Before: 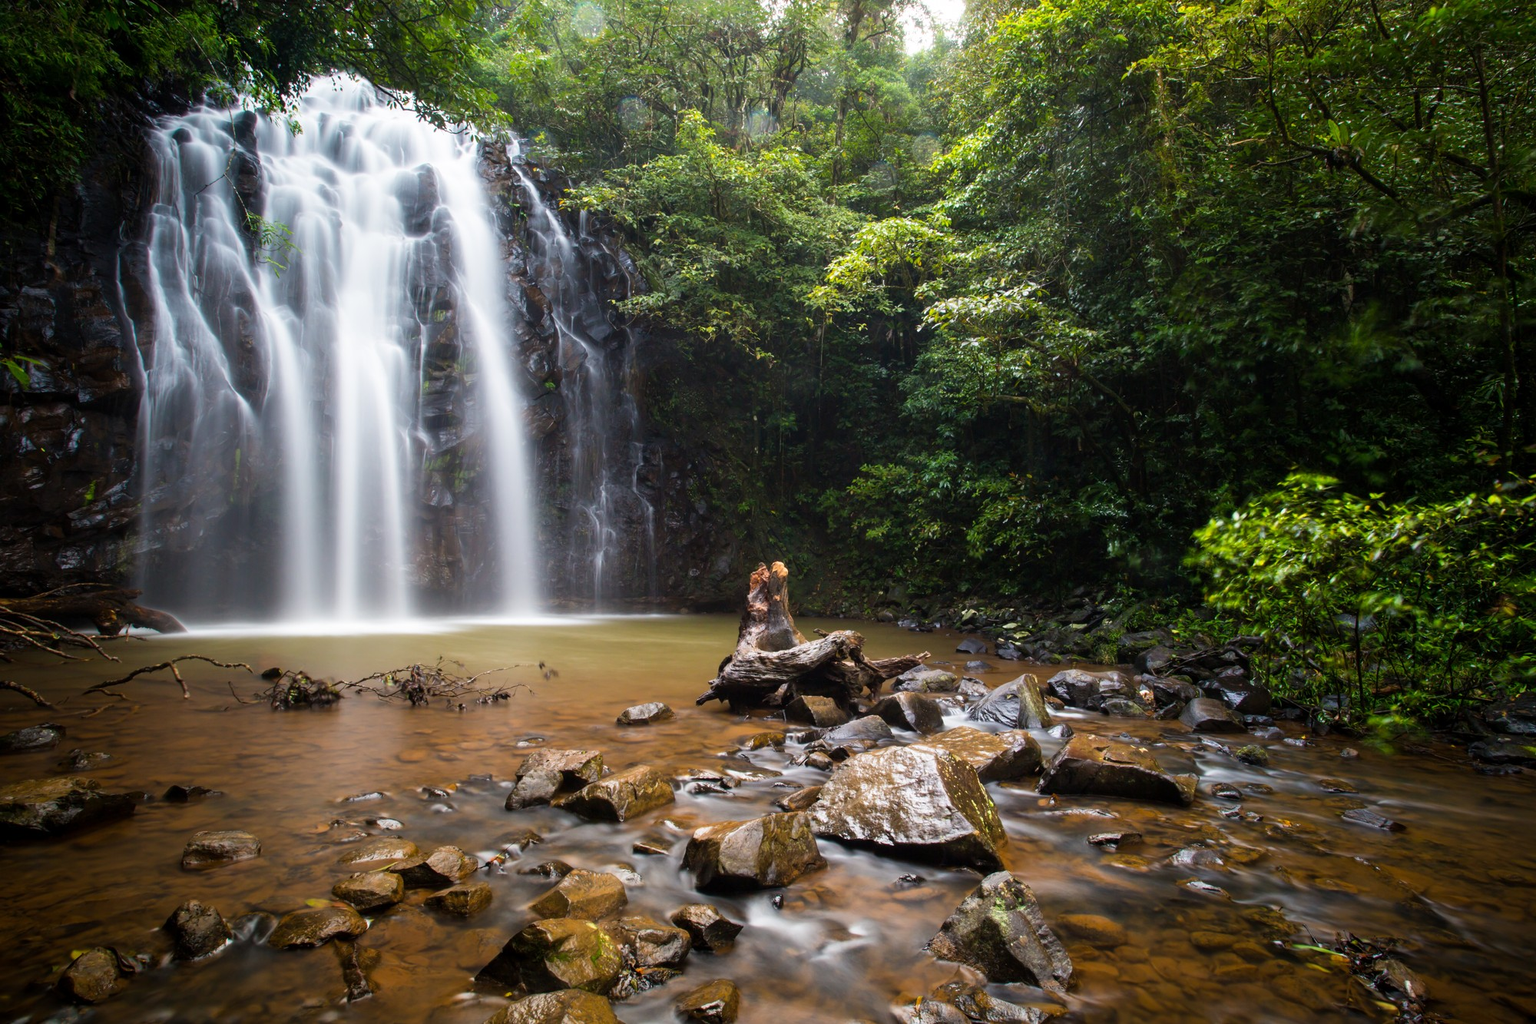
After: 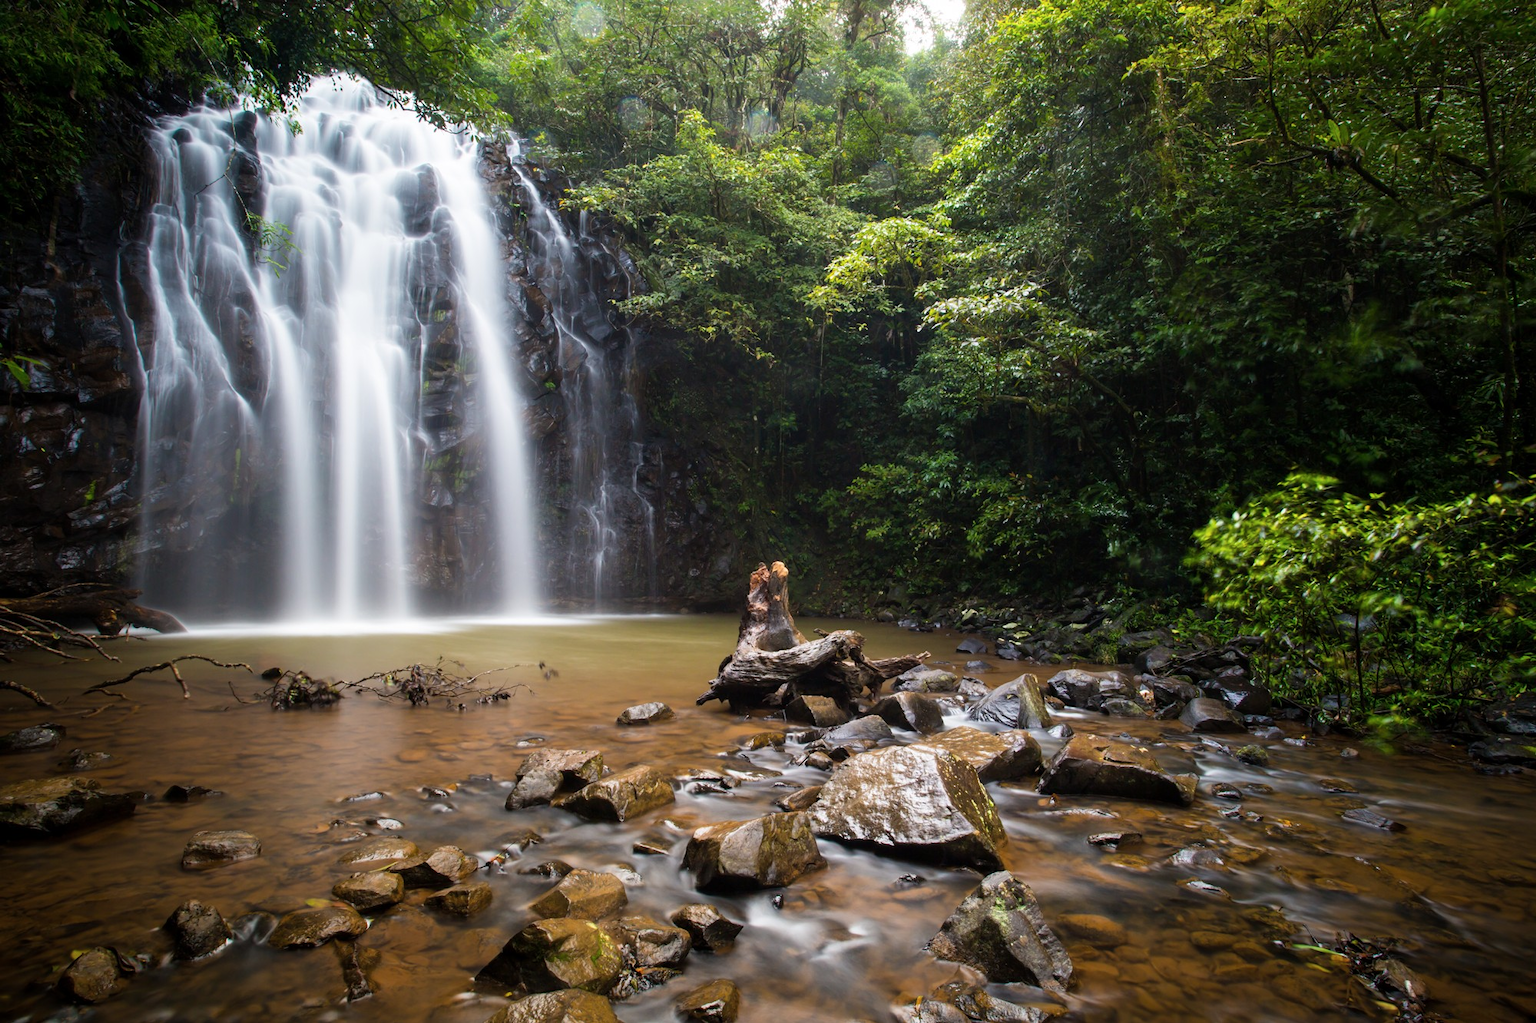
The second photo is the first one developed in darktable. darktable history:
color zones: curves: ch1 [(0, 0.469) (0.001, 0.469) (0.12, 0.446) (0.248, 0.469) (0.5, 0.5) (0.748, 0.5) (0.999, 0.469) (1, 0.469)]
